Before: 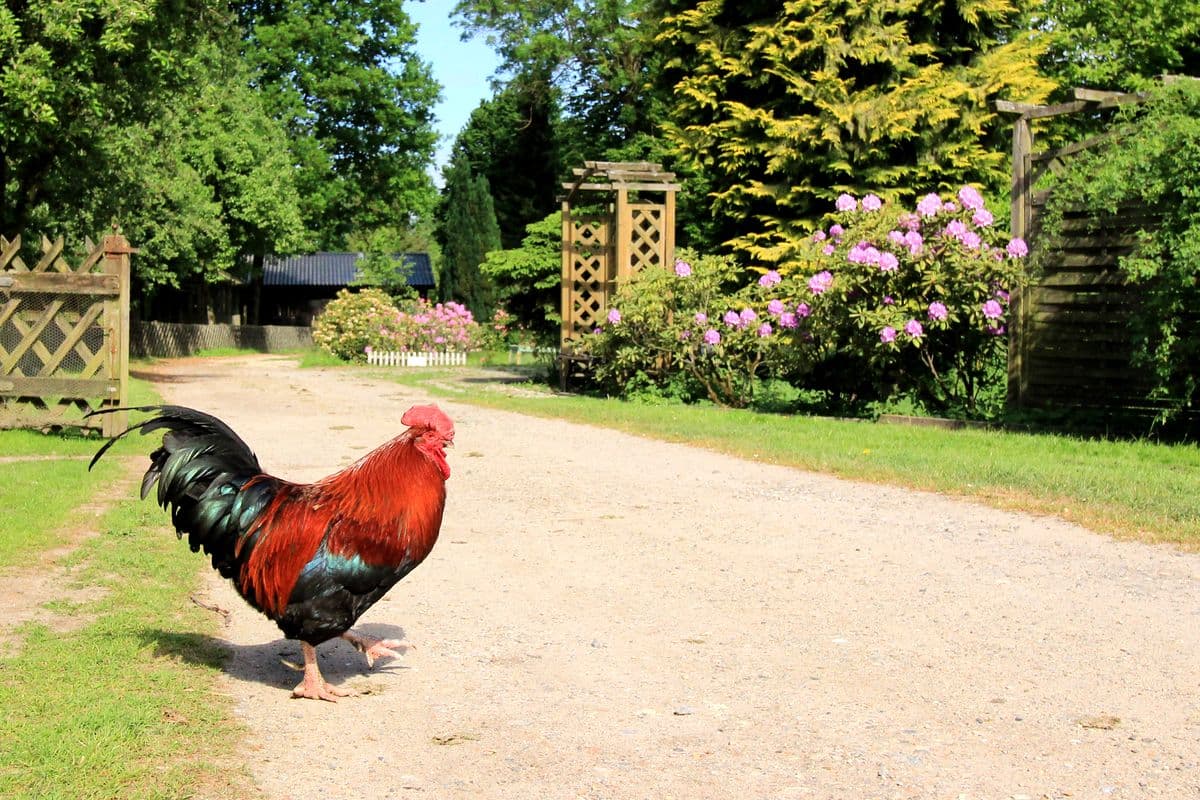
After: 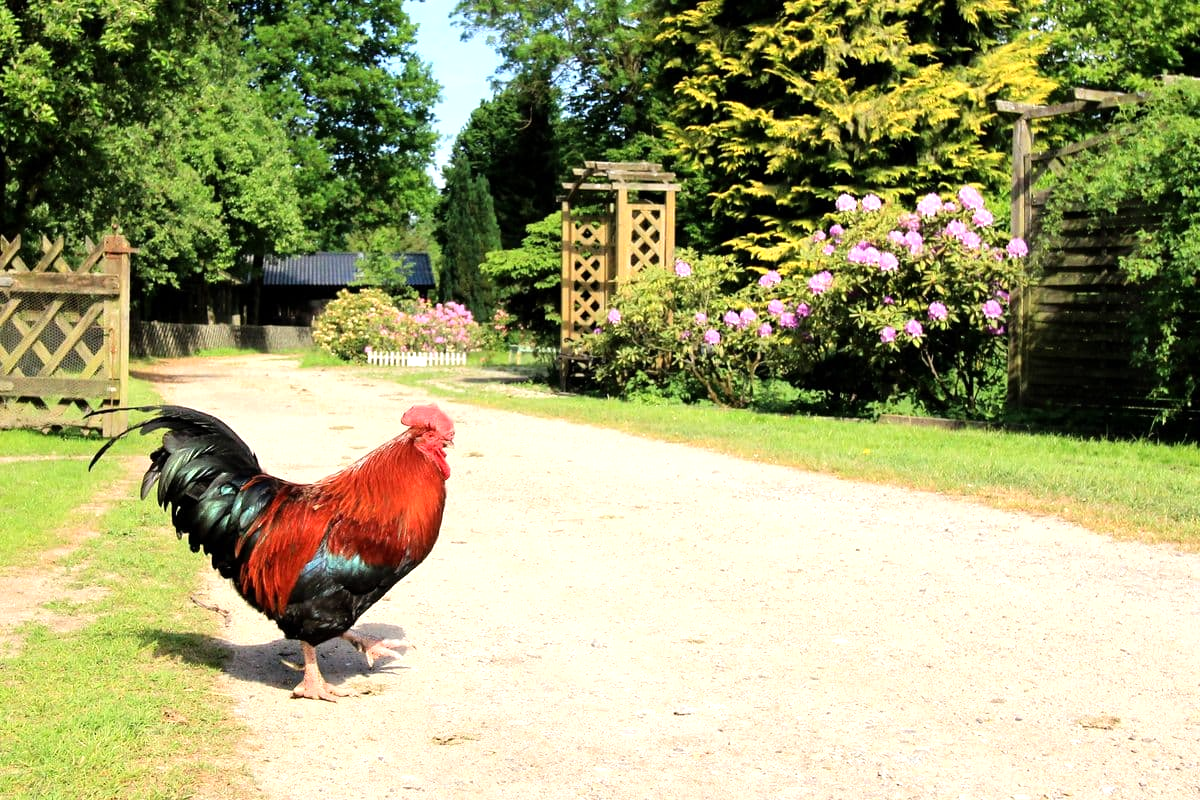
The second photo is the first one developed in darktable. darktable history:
tone equalizer: -8 EV -0.431 EV, -7 EV -0.372 EV, -6 EV -0.304 EV, -5 EV -0.232 EV, -3 EV 0.232 EV, -2 EV 0.311 EV, -1 EV 0.389 EV, +0 EV 0.39 EV
